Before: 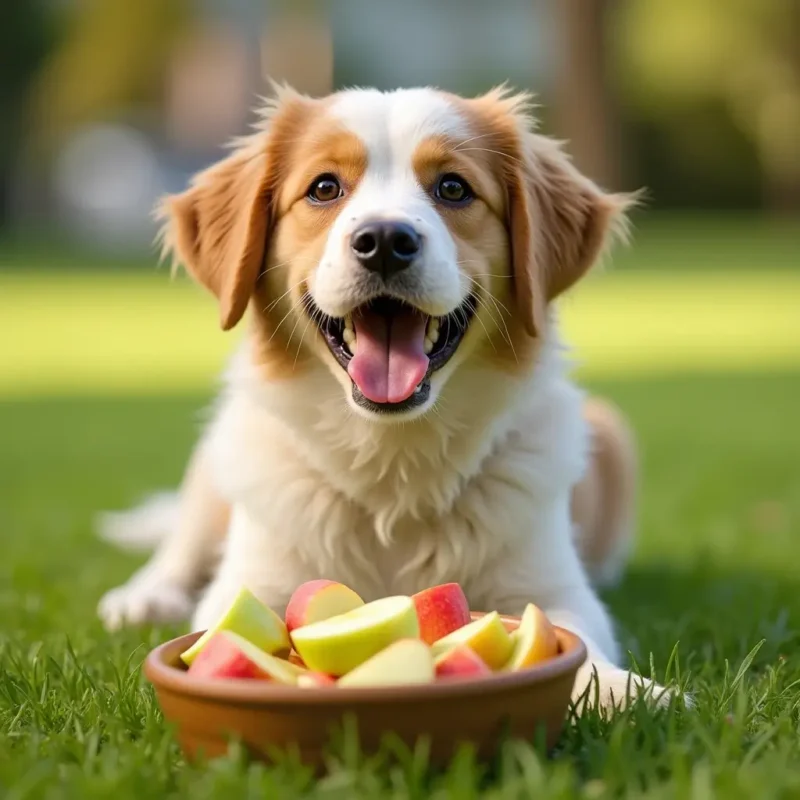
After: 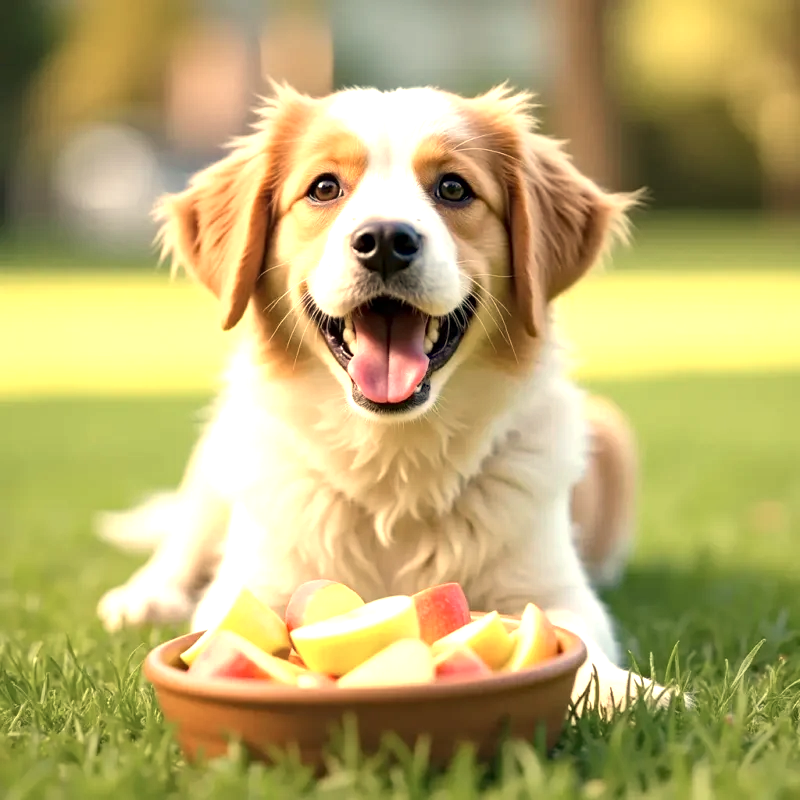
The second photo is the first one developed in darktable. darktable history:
exposure: exposure 1 EV, compensate highlight preservation false
haze removal: compatibility mode true, adaptive false
contrast brightness saturation: contrast 0.06, brightness -0.01, saturation -0.23
white balance: red 1.123, blue 0.83
